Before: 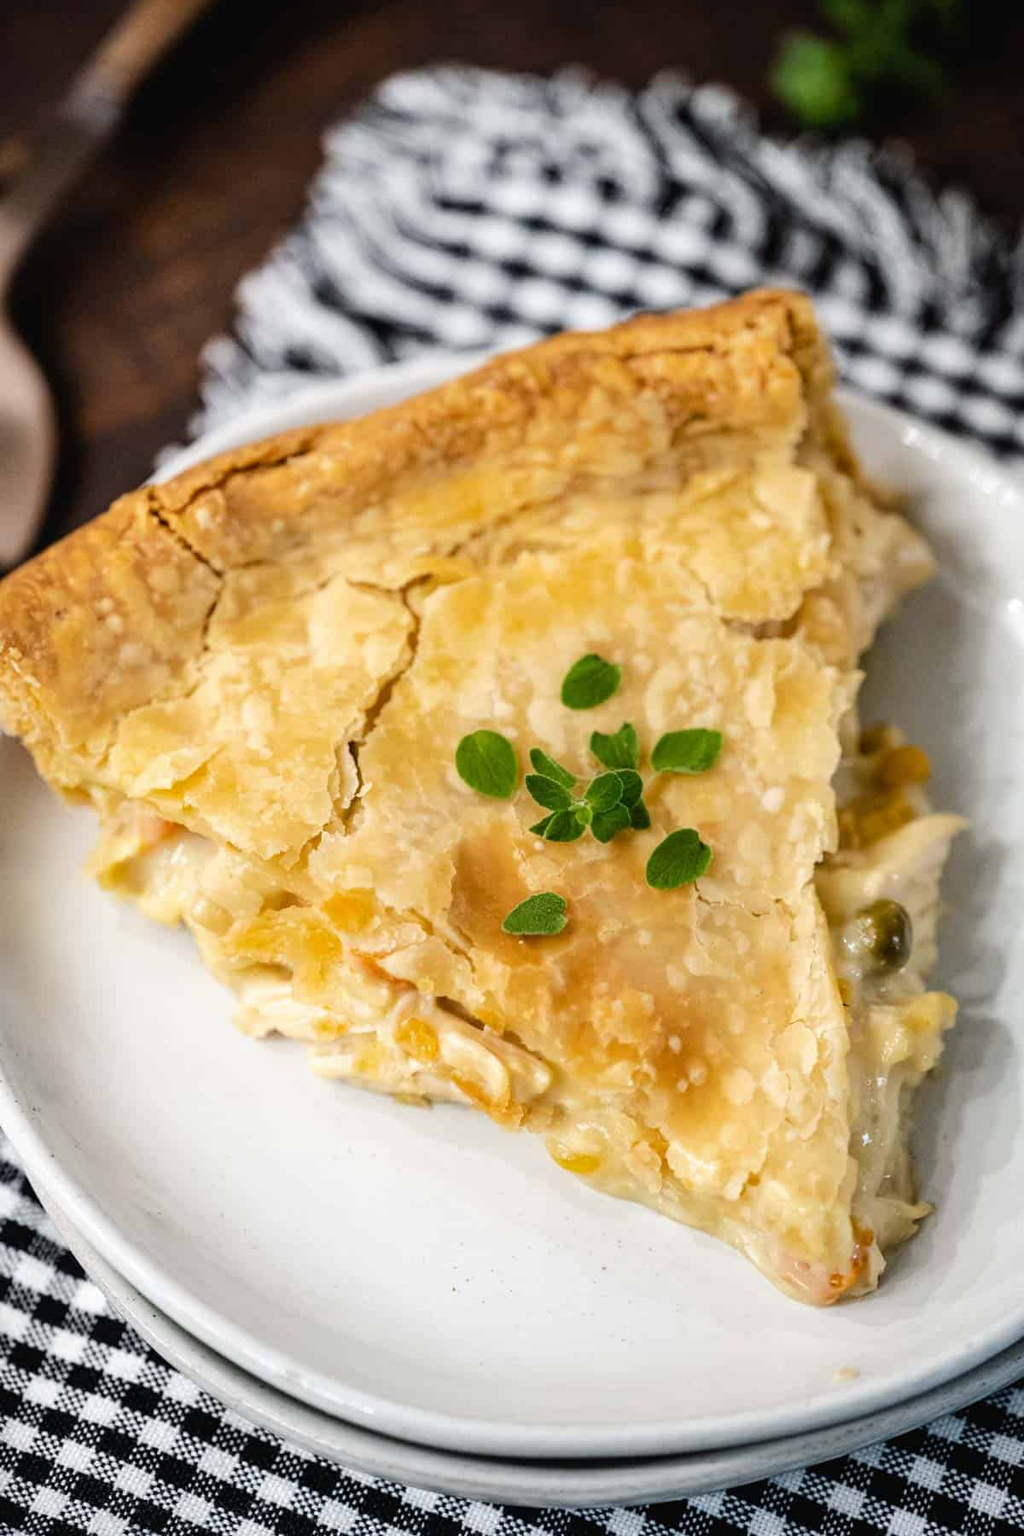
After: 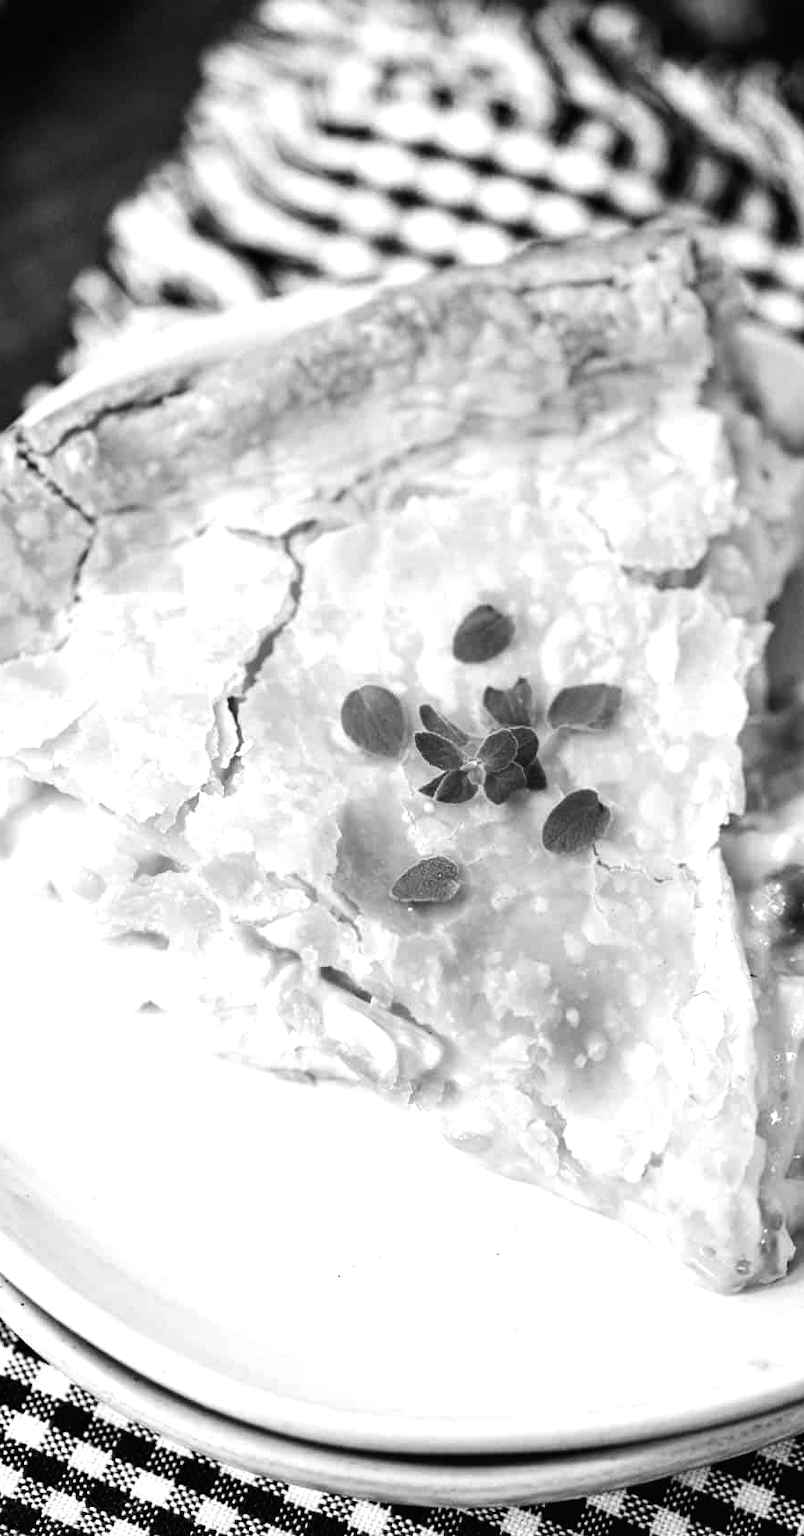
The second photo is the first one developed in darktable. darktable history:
crop and rotate: left 13.033%, top 5.384%, right 12.612%
tone equalizer: -8 EV -0.765 EV, -7 EV -0.669 EV, -6 EV -0.6 EV, -5 EV -0.408 EV, -3 EV 0.401 EV, -2 EV 0.6 EV, -1 EV 0.687 EV, +0 EV 0.729 EV, edges refinement/feathering 500, mask exposure compensation -1.57 EV, preserve details guided filter
contrast brightness saturation: saturation -0.987
